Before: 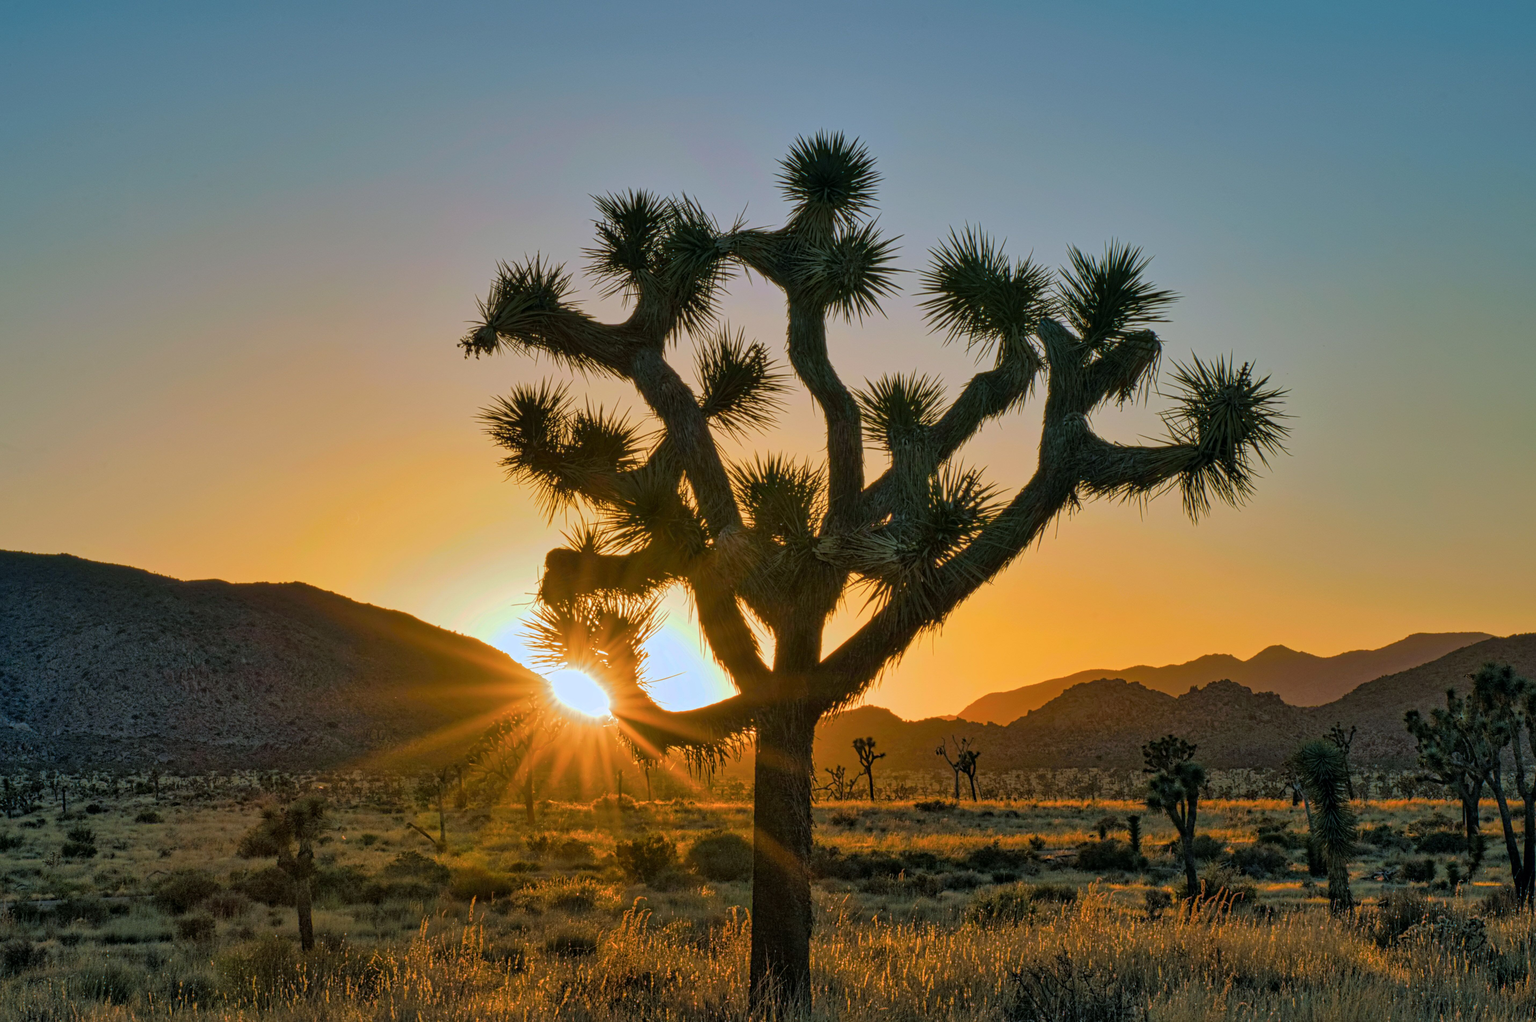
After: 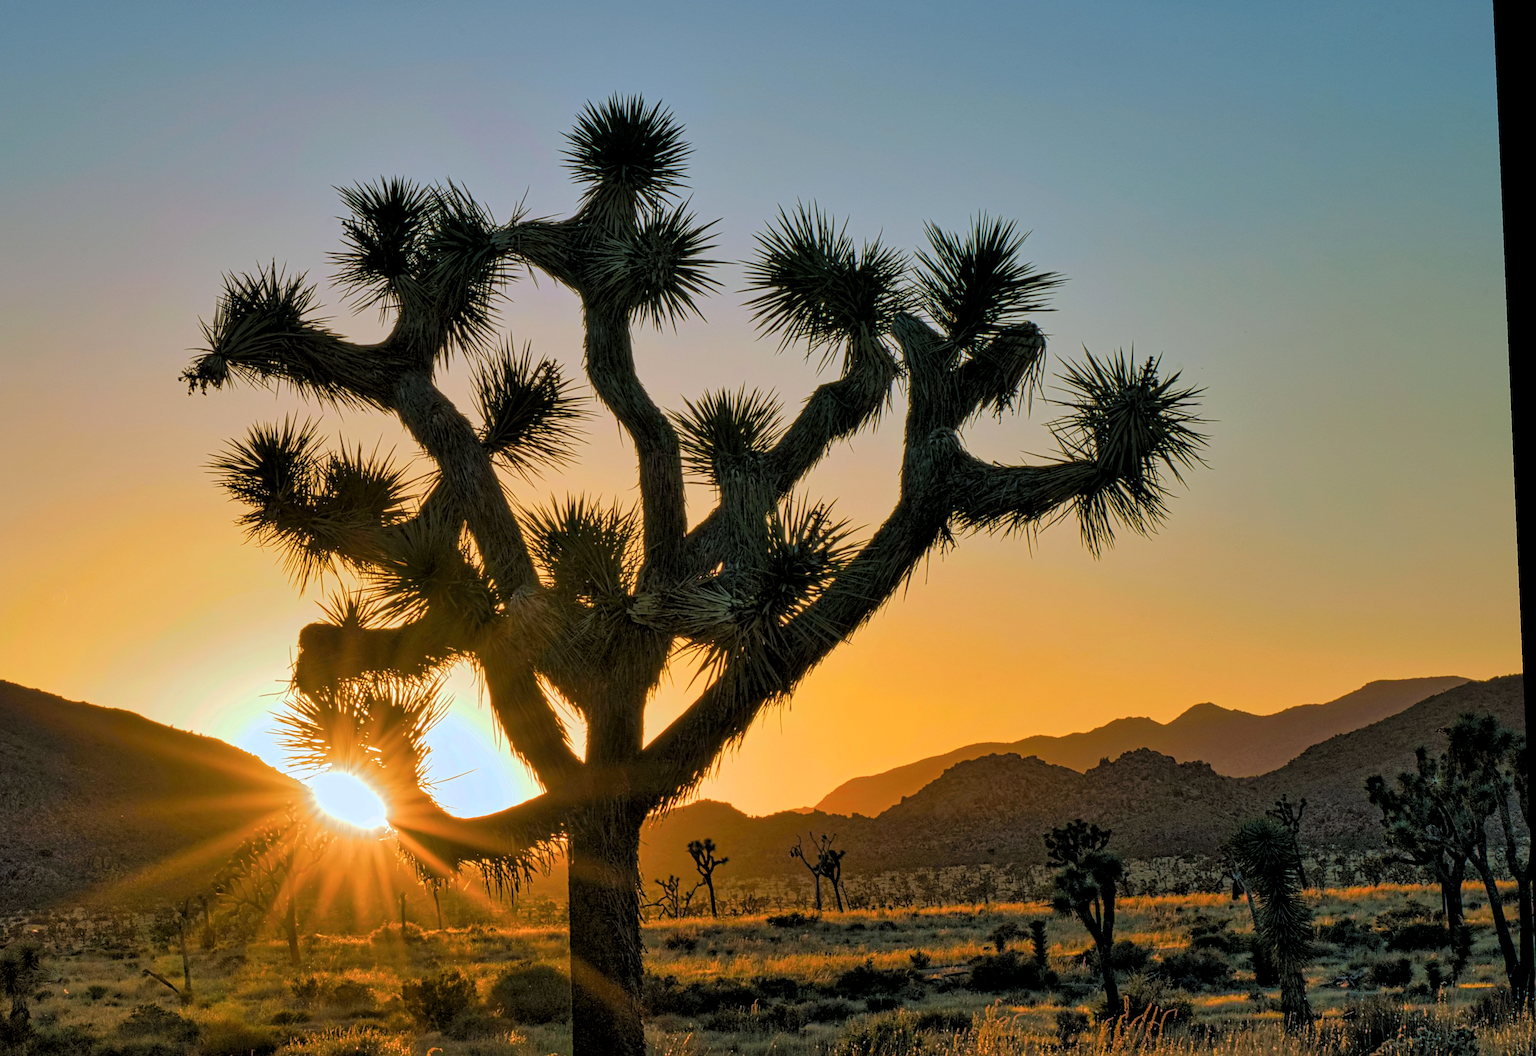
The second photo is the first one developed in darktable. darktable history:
rotate and perspective: rotation -2.56°, automatic cropping off
crop and rotate: left 20.74%, top 7.912%, right 0.375%, bottom 13.378%
sharpen: on, module defaults
levels: levels [0.073, 0.497, 0.972]
